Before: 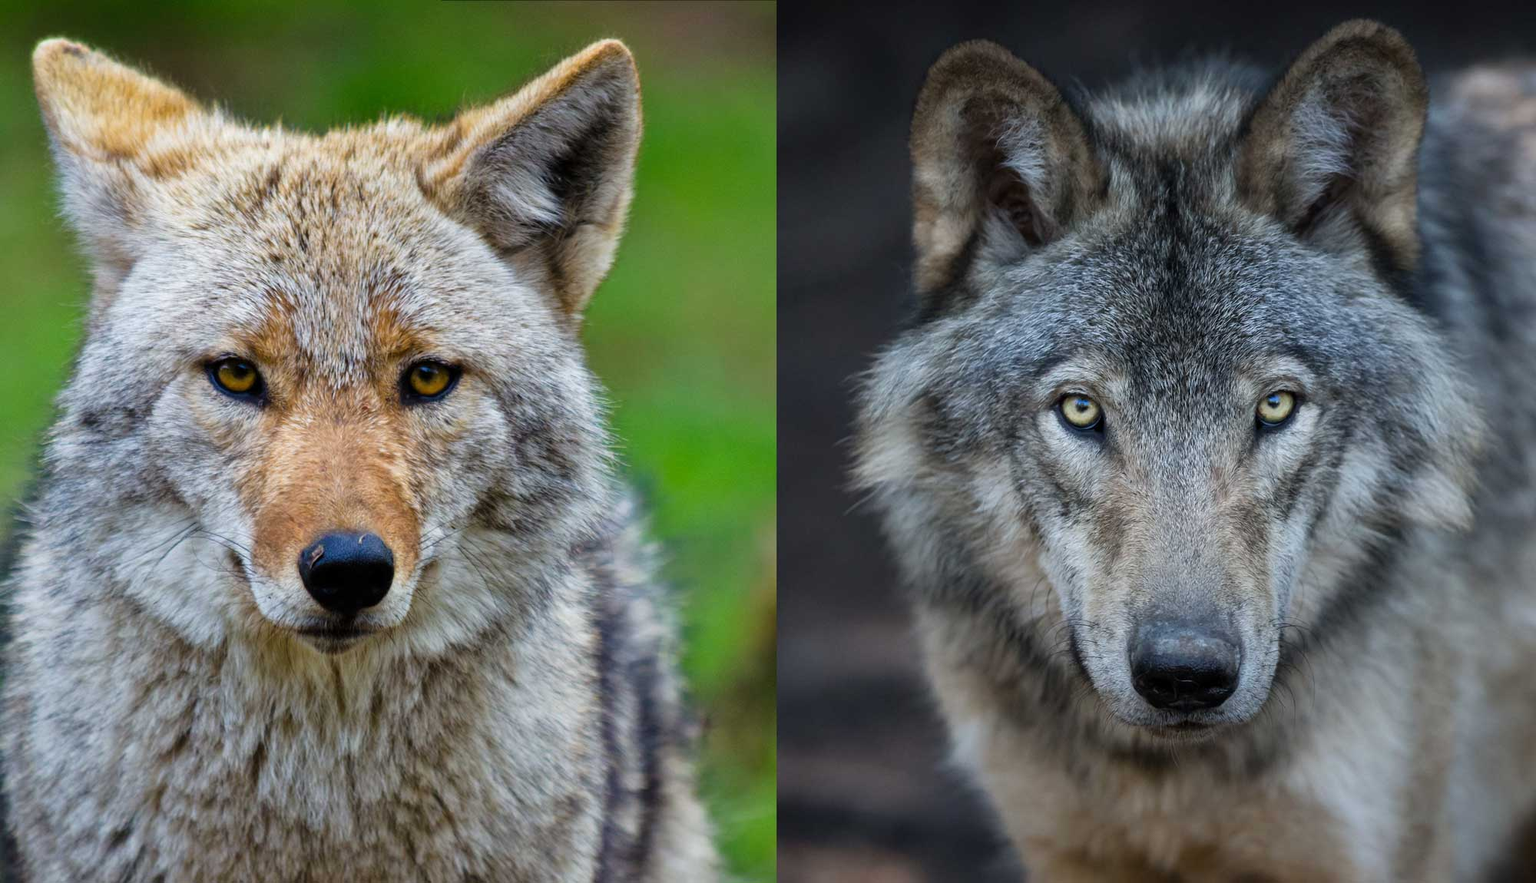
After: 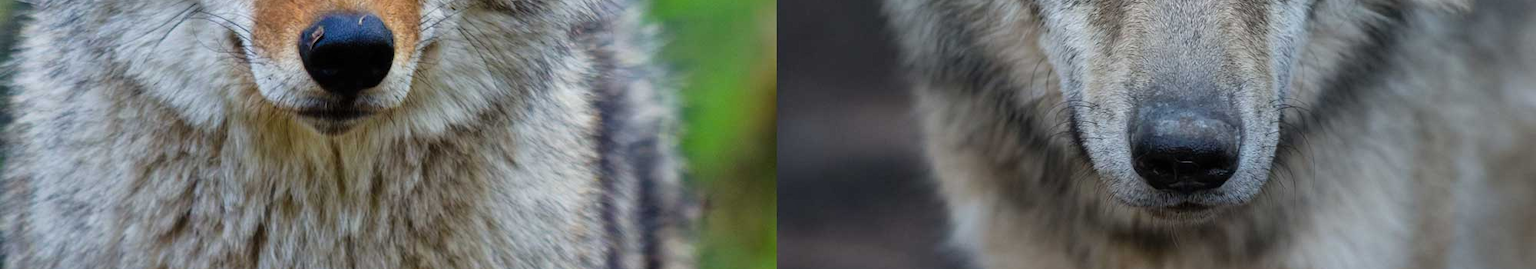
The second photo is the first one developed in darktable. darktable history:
contrast equalizer: octaves 7, y [[0.439, 0.44, 0.442, 0.457, 0.493, 0.498], [0.5 ×6], [0.5 ×6], [0 ×6], [0 ×6]], mix 0.162
crop and rotate: top 58.856%, bottom 10.593%
